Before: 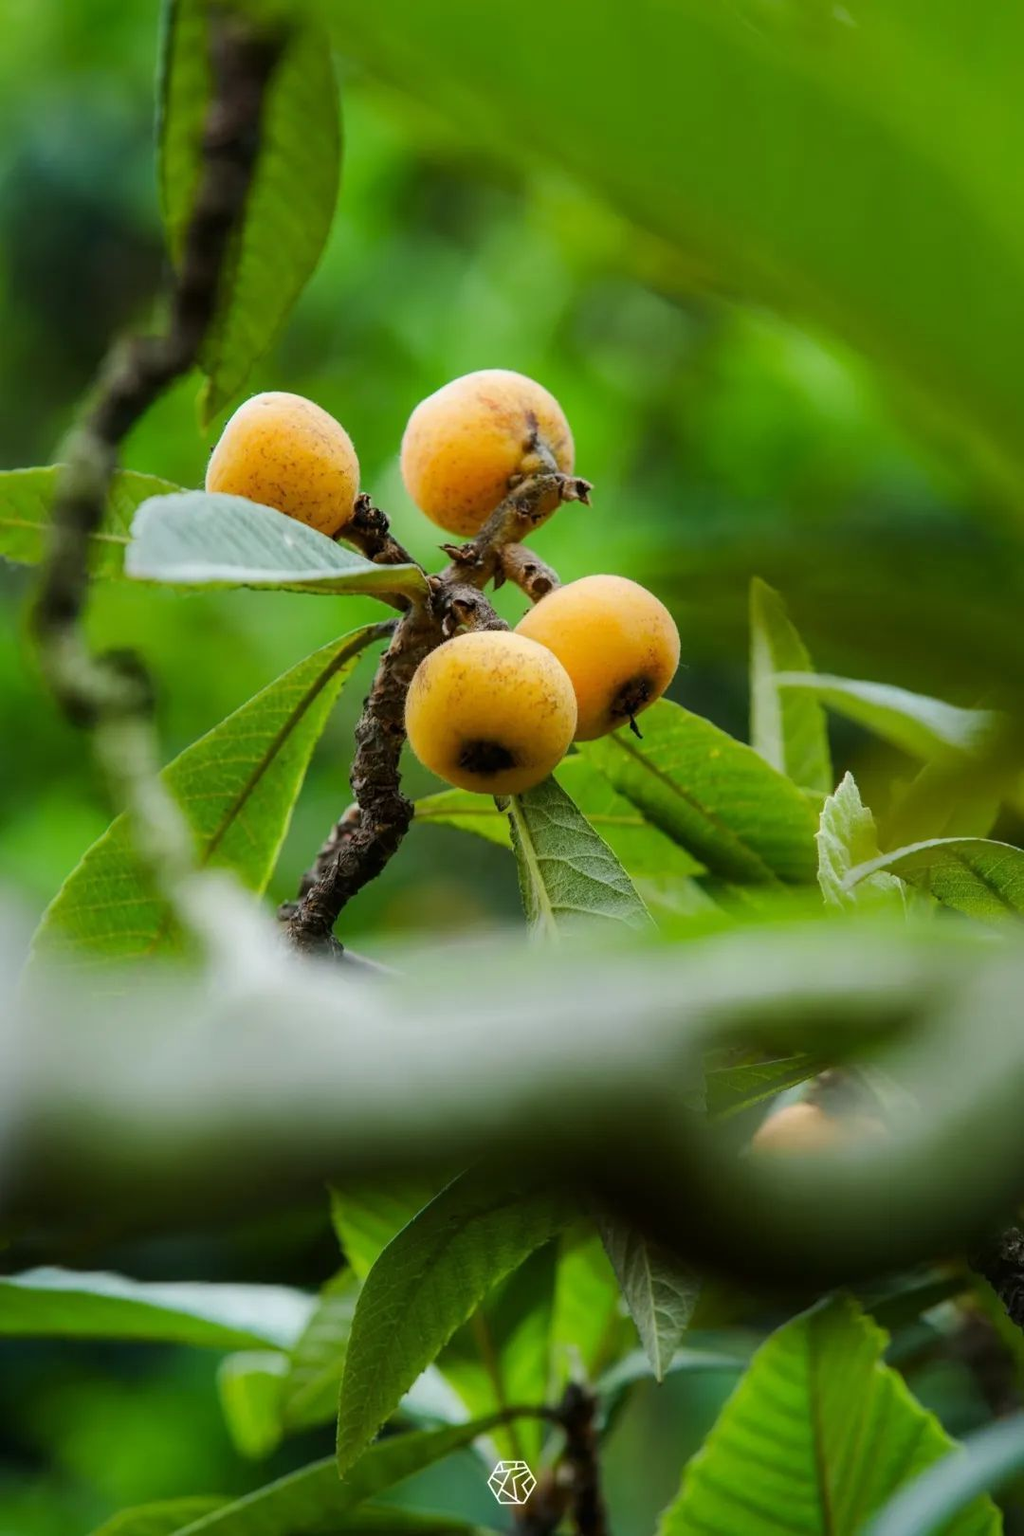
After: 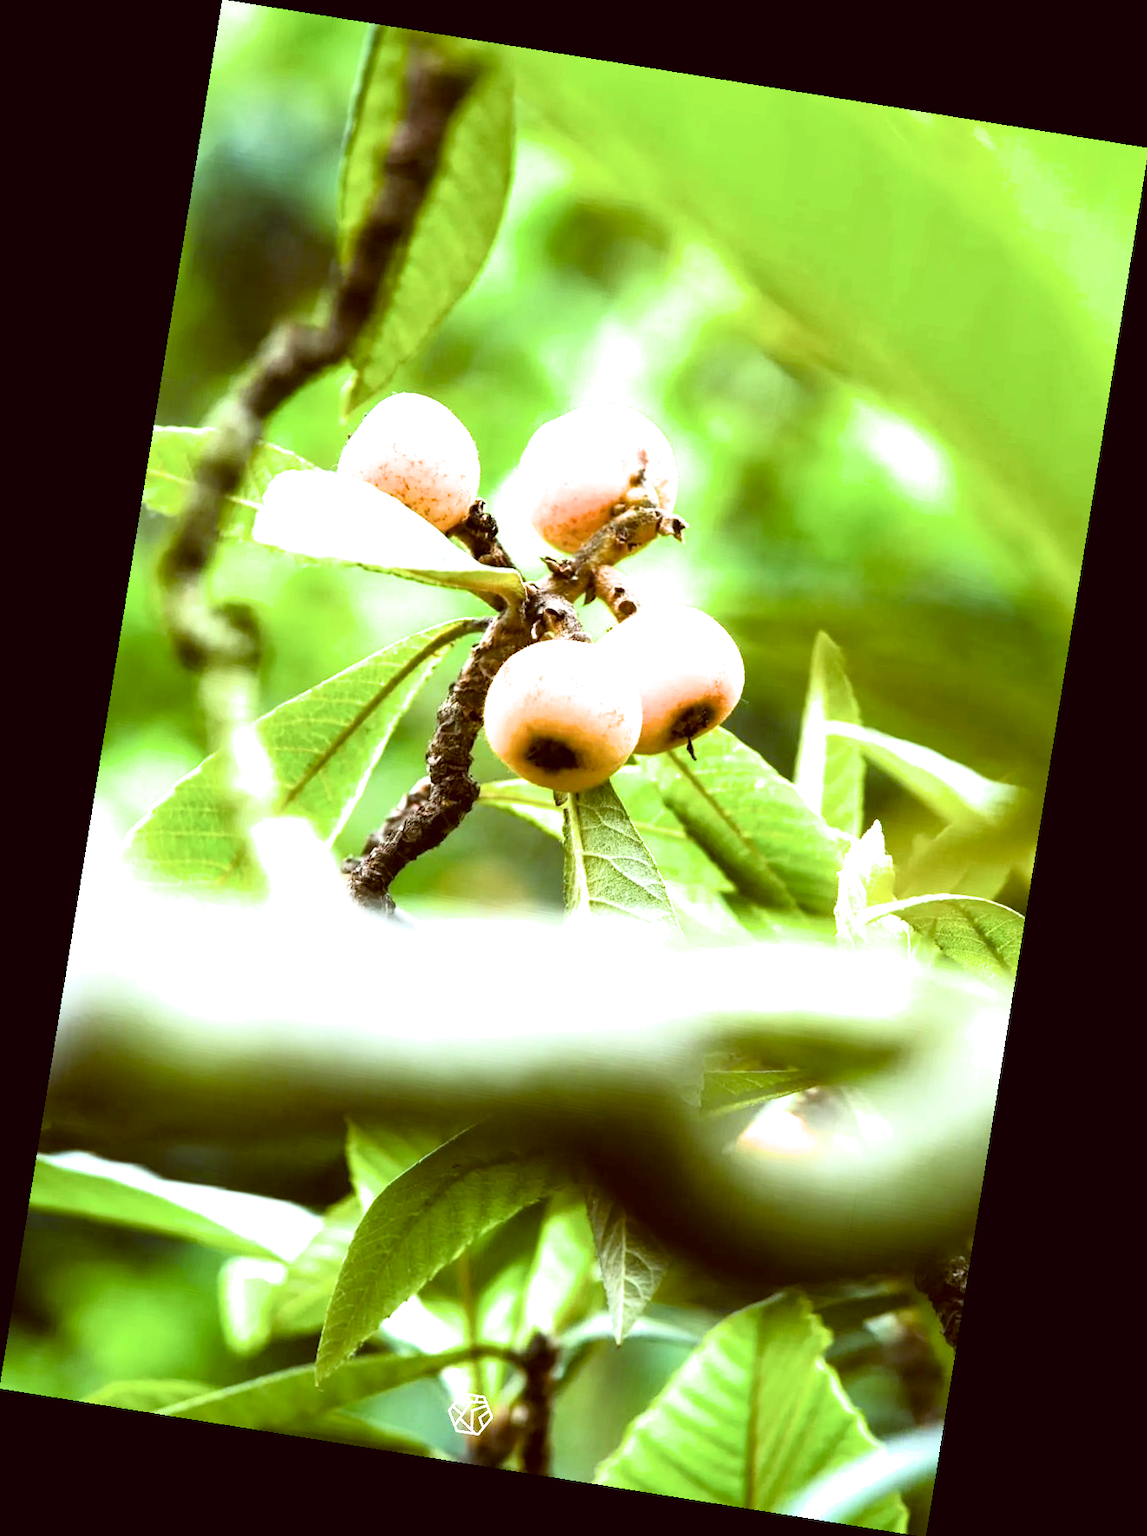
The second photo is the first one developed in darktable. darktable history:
rotate and perspective: rotation 9.12°, automatic cropping off
color balance: lift [1, 1.011, 0.999, 0.989], gamma [1.109, 1.045, 1.039, 0.955], gain [0.917, 0.936, 0.952, 1.064], contrast 2.32%, contrast fulcrum 19%, output saturation 101%
exposure: black level correction 0, exposure 1.45 EV, compensate exposure bias true, compensate highlight preservation false
filmic rgb: white relative exposure 2.2 EV, hardness 6.97
